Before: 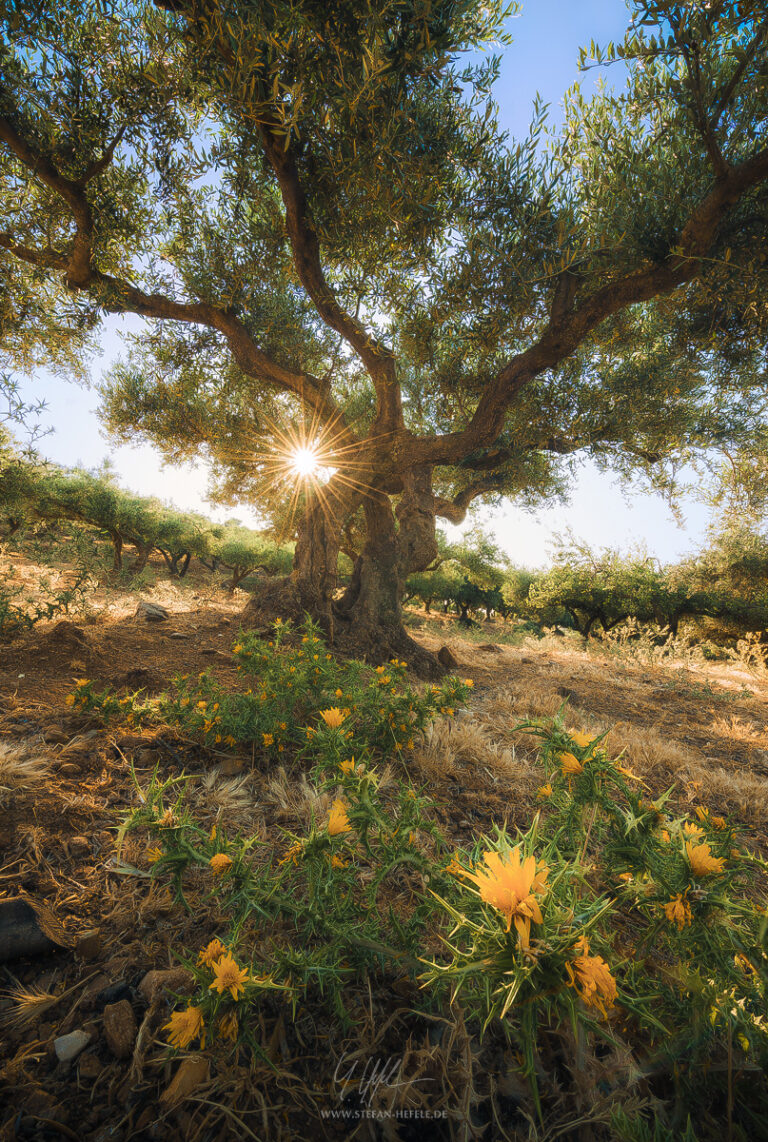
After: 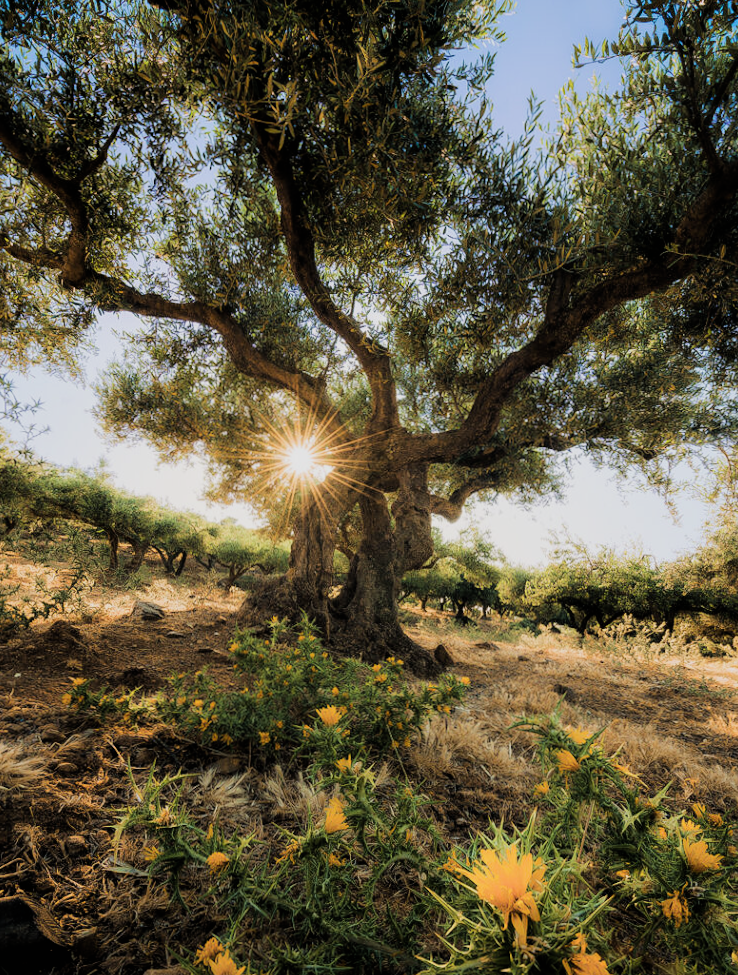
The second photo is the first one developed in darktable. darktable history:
shadows and highlights: shadows 20.91, highlights -82.73, soften with gaussian
crop and rotate: angle 0.2°, left 0.275%, right 3.127%, bottom 14.18%
filmic rgb: black relative exposure -5 EV, hardness 2.88, contrast 1.3, highlights saturation mix -30%
